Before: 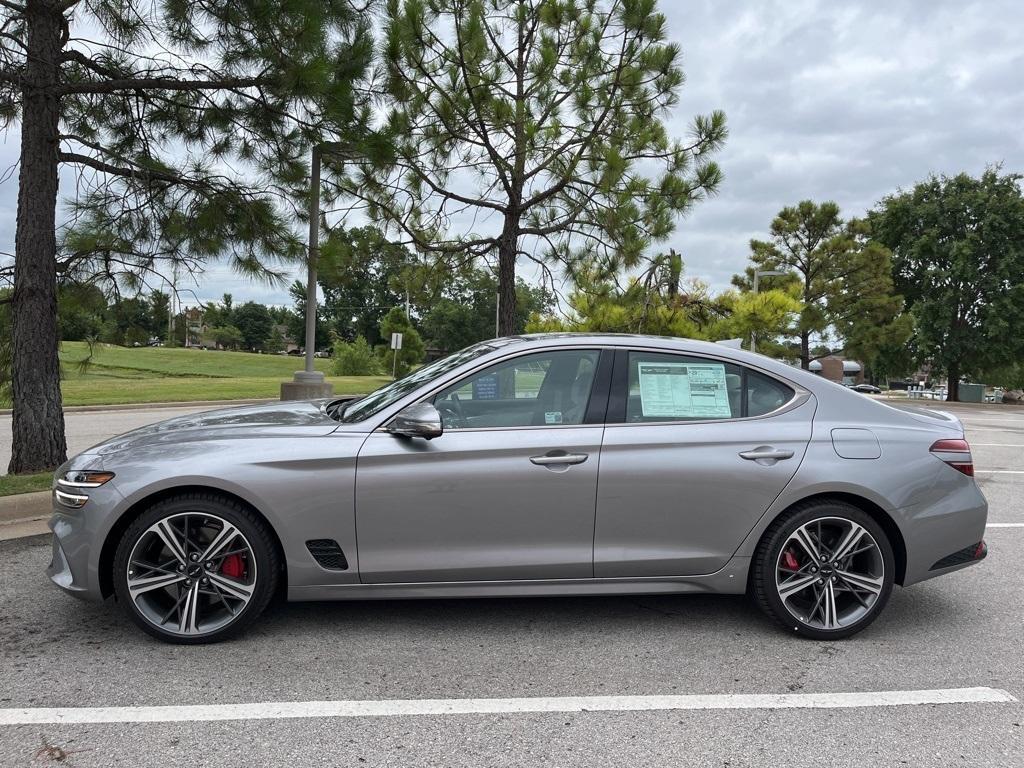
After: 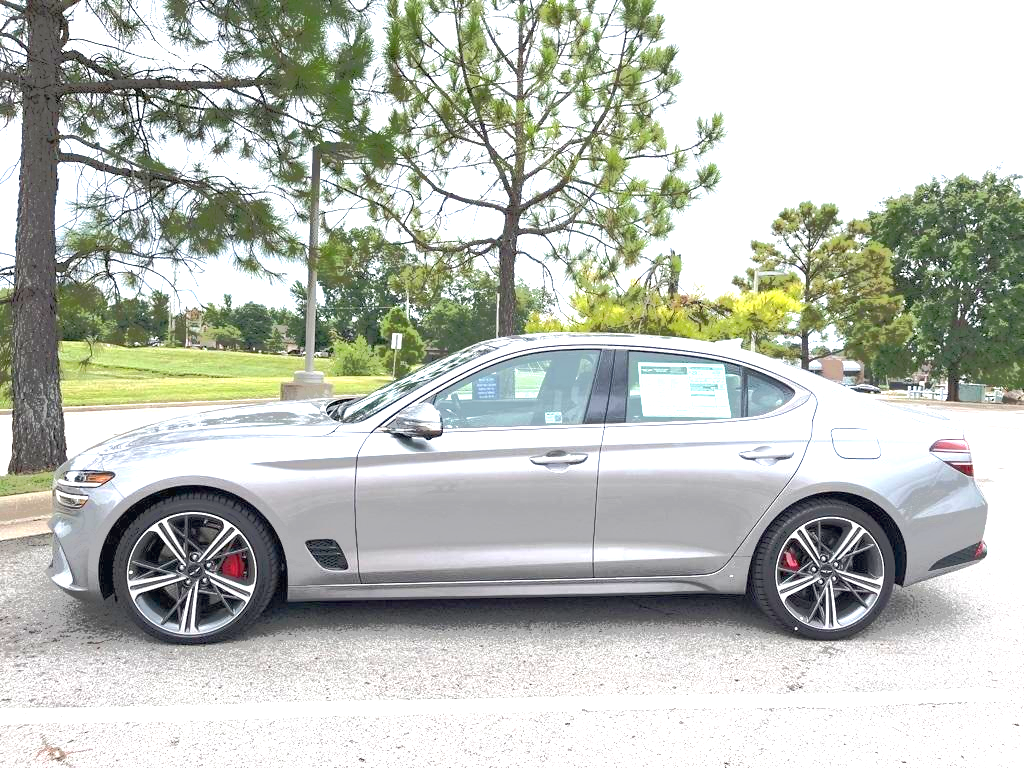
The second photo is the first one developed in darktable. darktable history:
exposure: black level correction 0, exposure 2.138 EV, compensate exposure bias true, compensate highlight preservation false
tone equalizer: -7 EV -0.63 EV, -6 EV 1 EV, -5 EV -0.45 EV, -4 EV 0.43 EV, -3 EV 0.41 EV, -2 EV 0.15 EV, -1 EV -0.15 EV, +0 EV -0.39 EV, smoothing diameter 25%, edges refinement/feathering 10, preserve details guided filter
